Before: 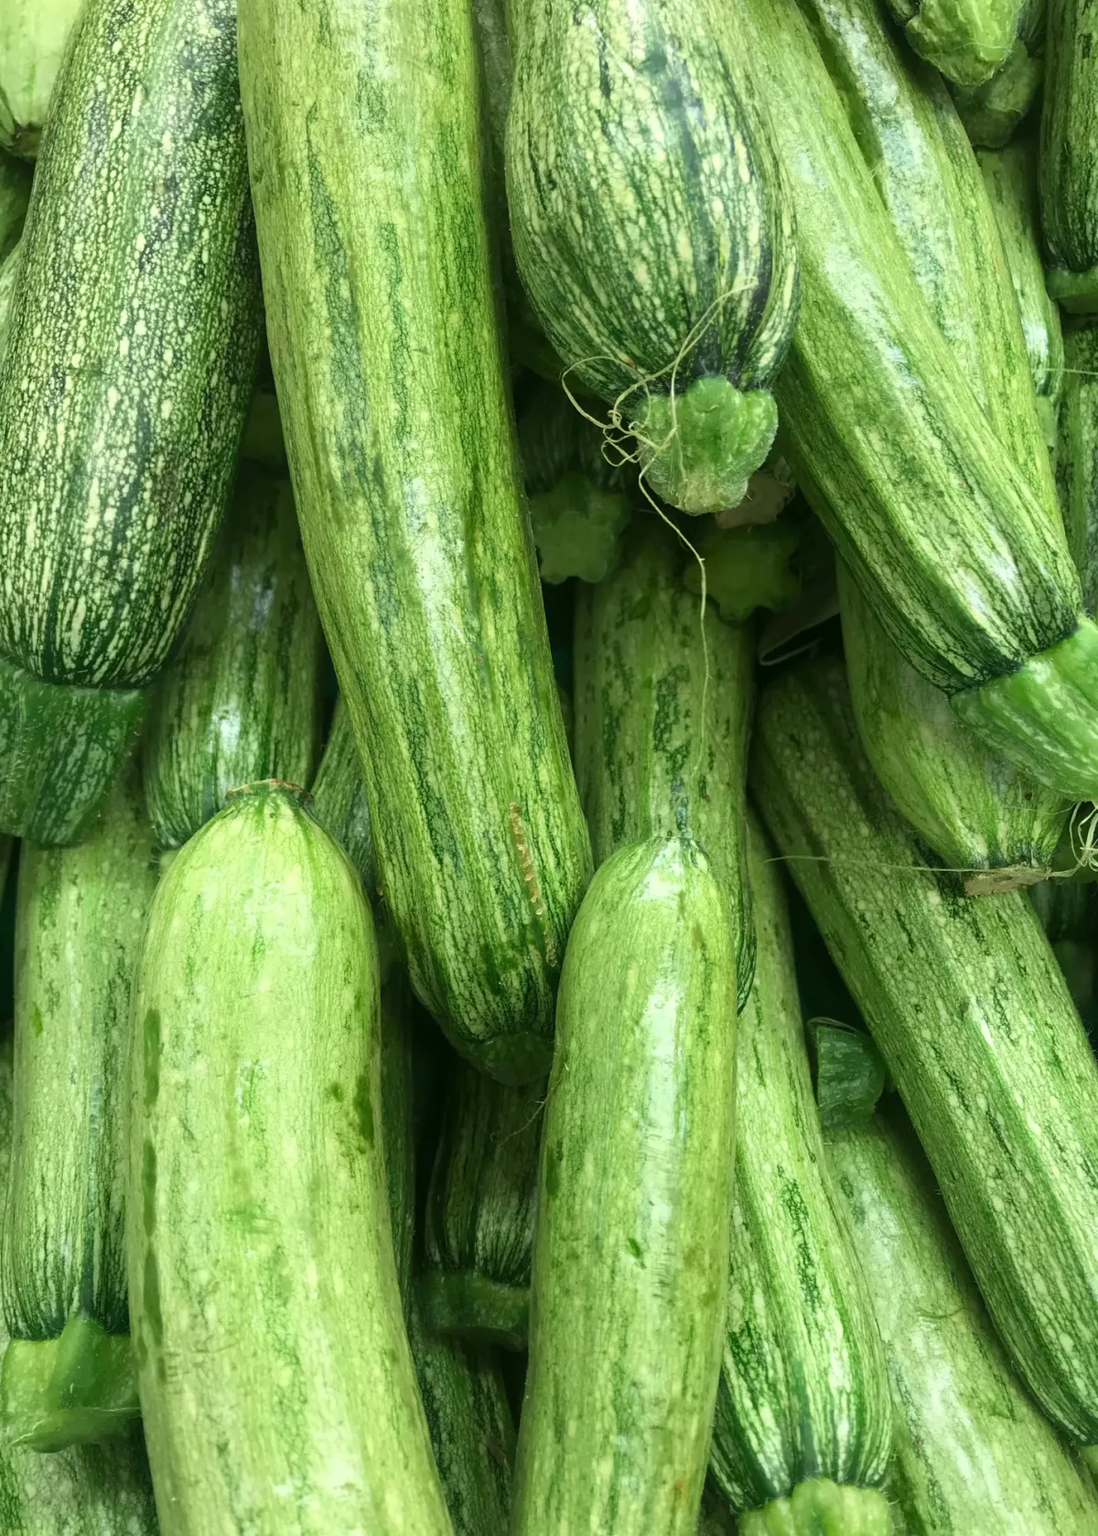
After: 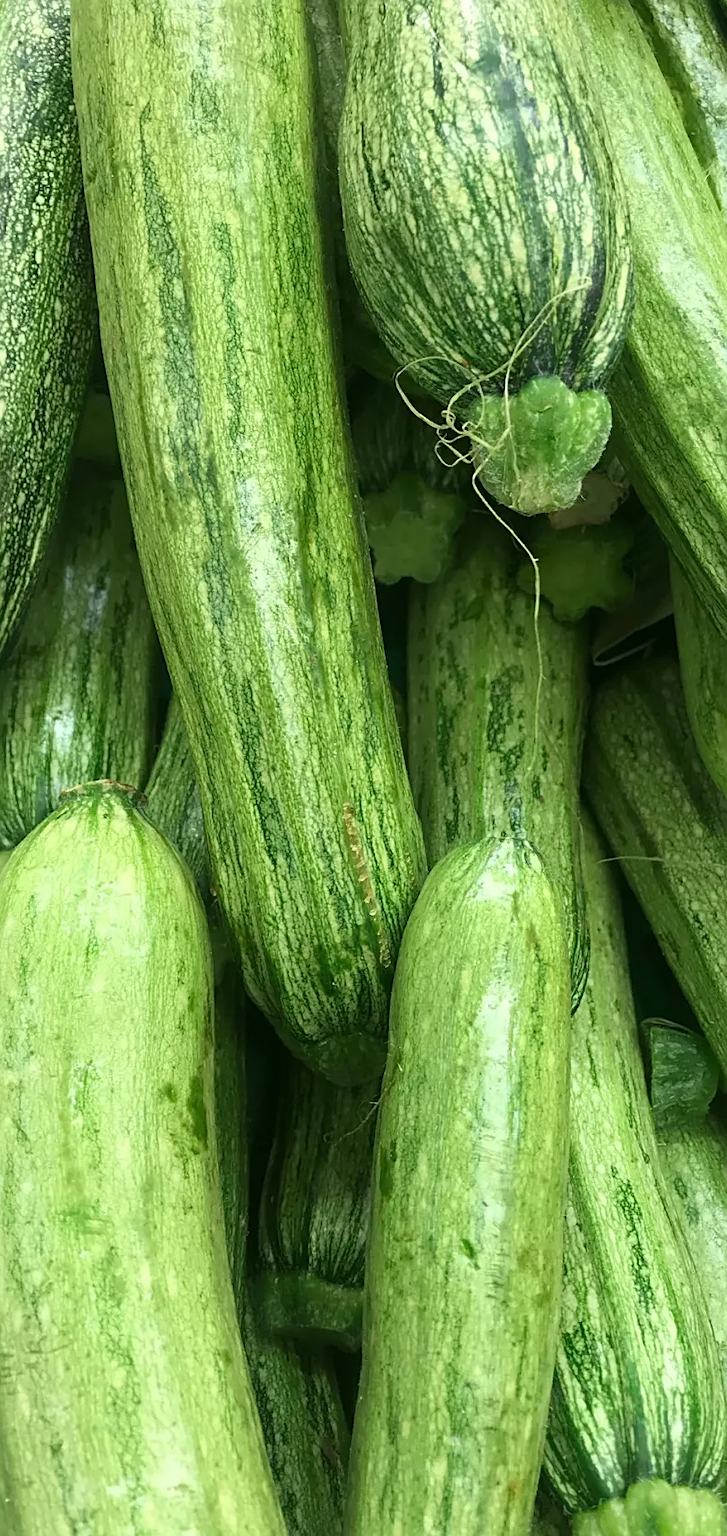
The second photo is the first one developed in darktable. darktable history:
crop and rotate: left 15.186%, right 18.557%
sharpen: on, module defaults
